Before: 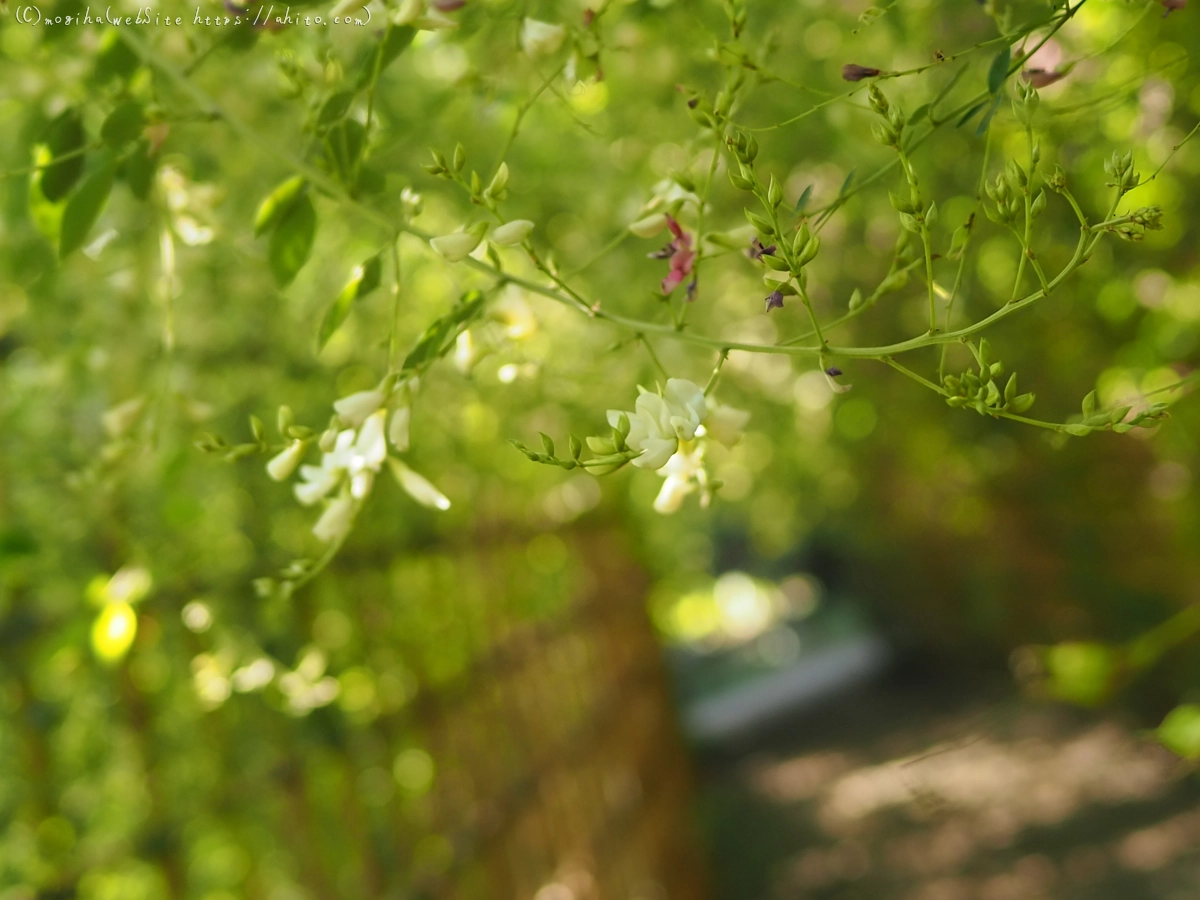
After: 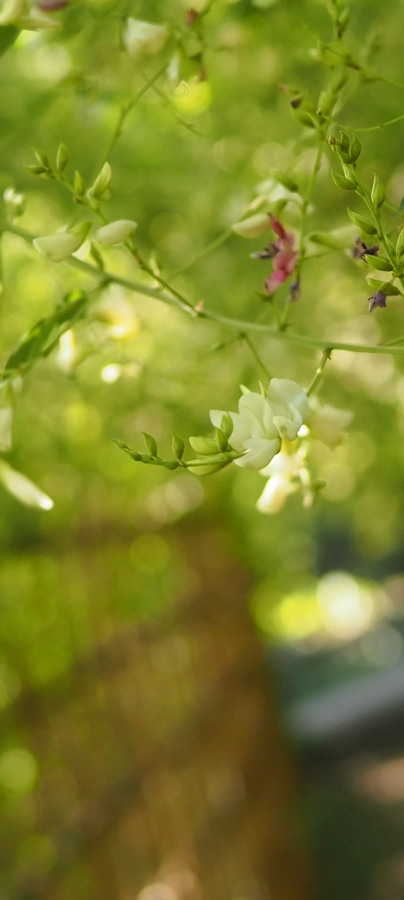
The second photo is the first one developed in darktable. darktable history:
crop: left 33.096%, right 33.171%
